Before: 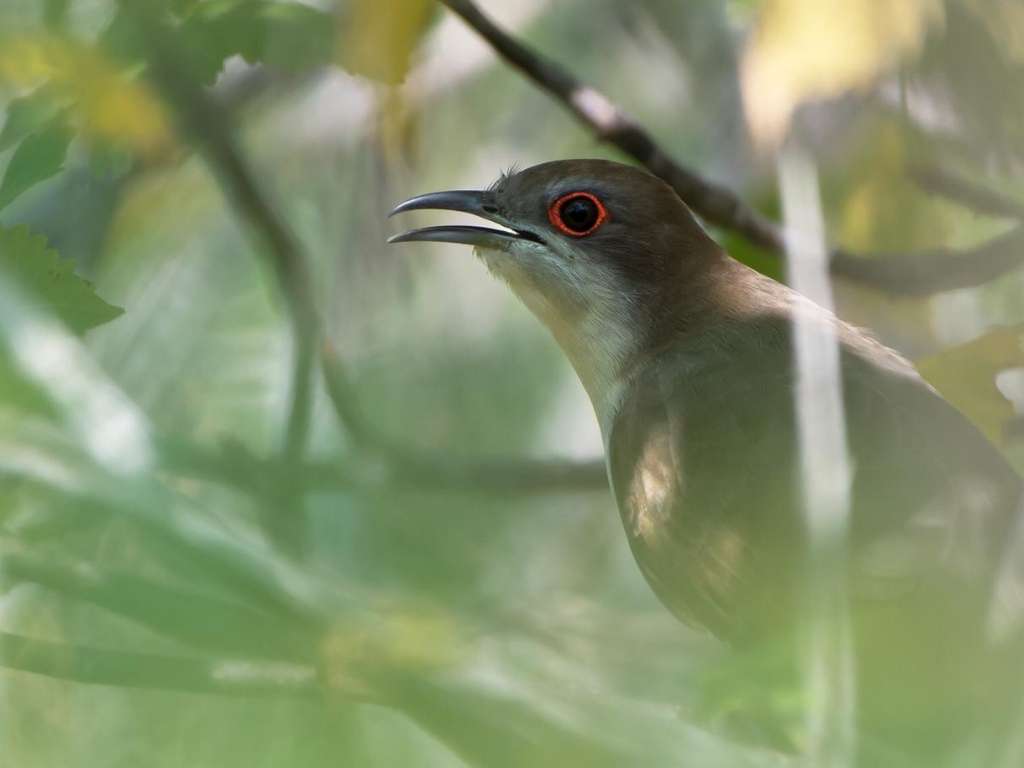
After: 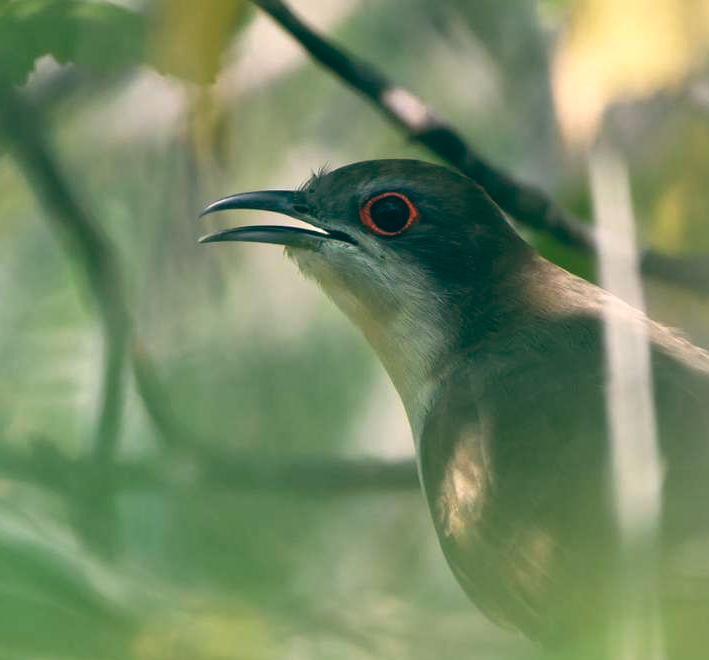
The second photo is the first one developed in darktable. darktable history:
crop: left 18.479%, right 12.2%, bottom 13.971%
color balance: lift [1.005, 0.99, 1.007, 1.01], gamma [1, 0.979, 1.011, 1.021], gain [0.923, 1.098, 1.025, 0.902], input saturation 90.45%, contrast 7.73%, output saturation 105.91%
